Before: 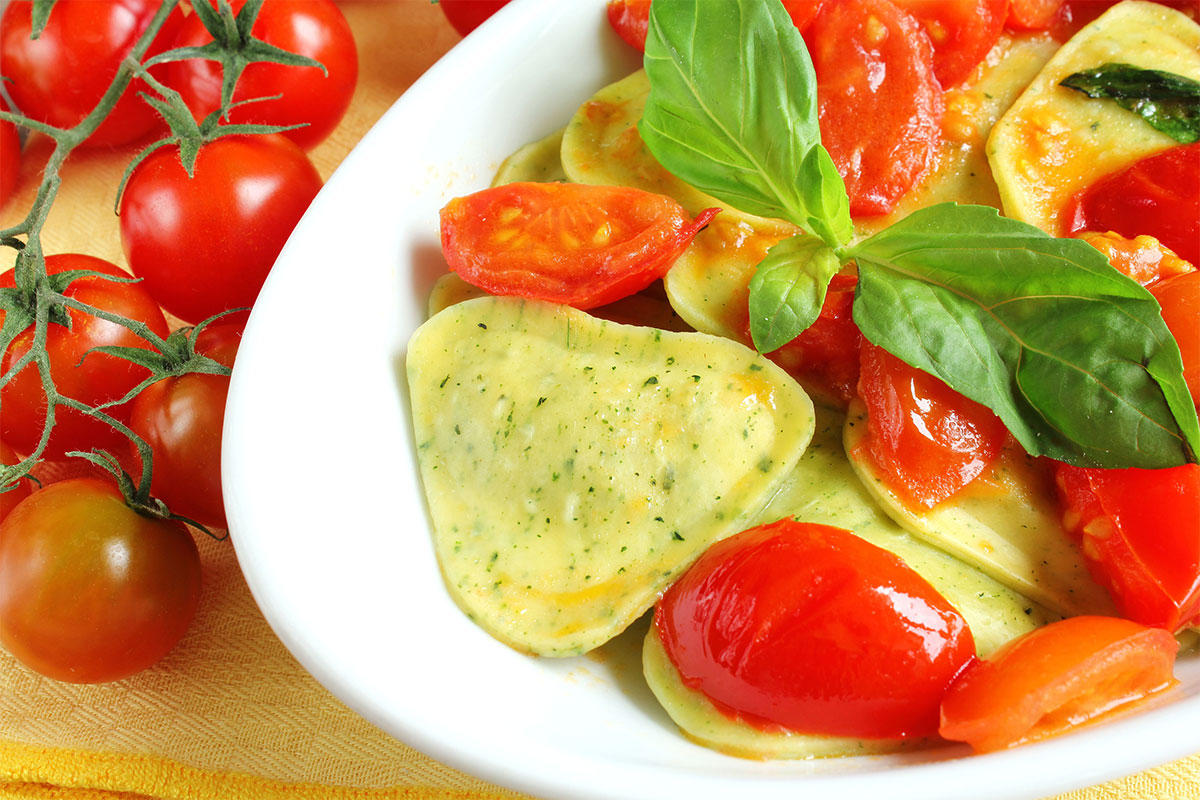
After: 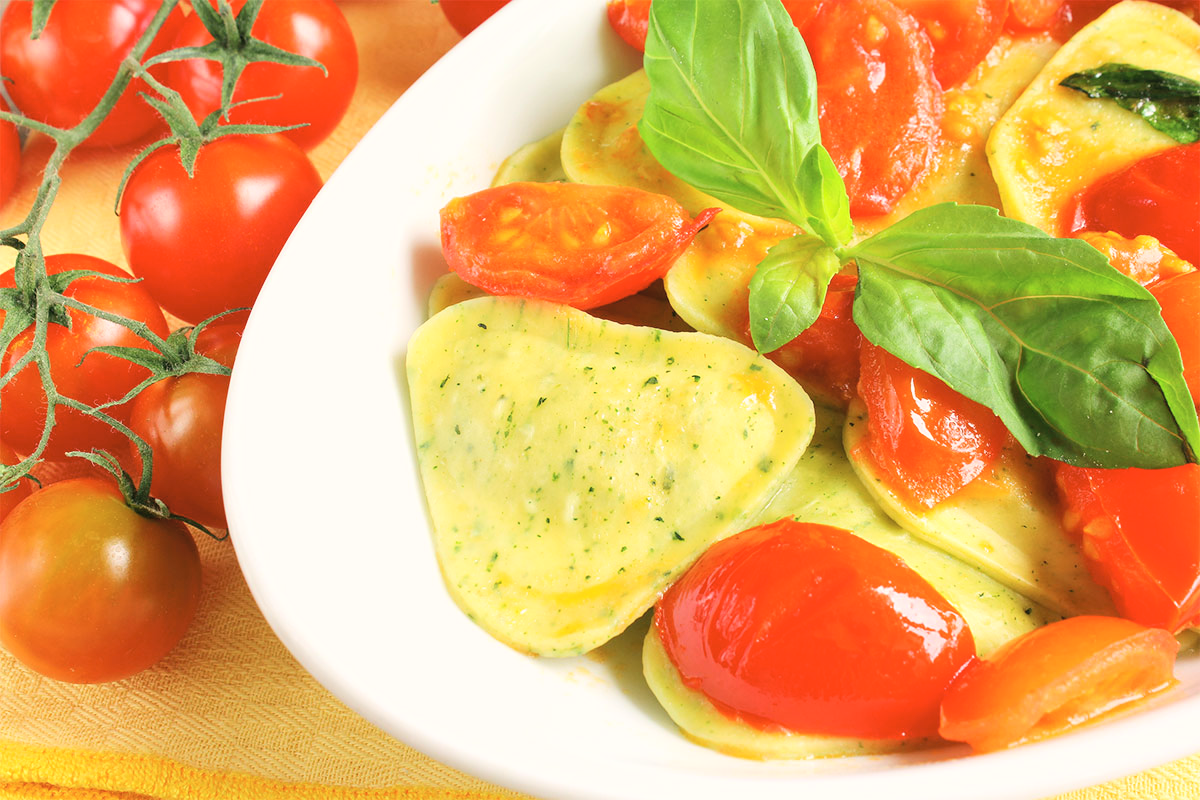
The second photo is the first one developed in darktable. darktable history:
color correction: highlights a* 4.55, highlights b* 4.96, shadows a* -6.81, shadows b* 4.64
contrast brightness saturation: contrast 0.138, brightness 0.223
